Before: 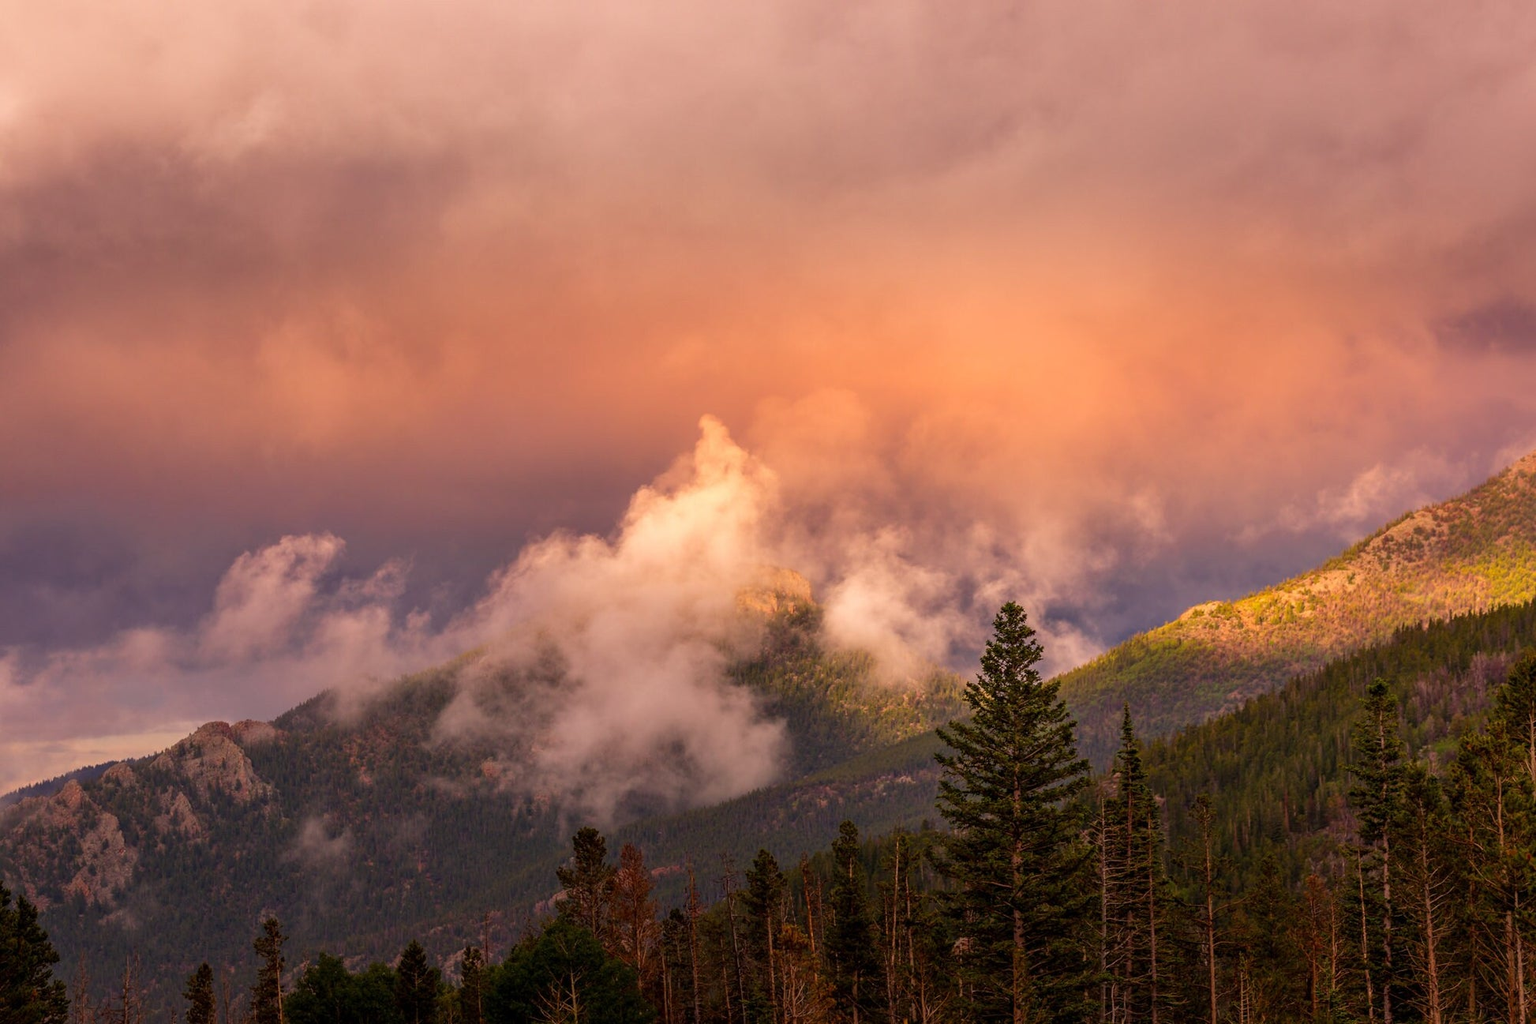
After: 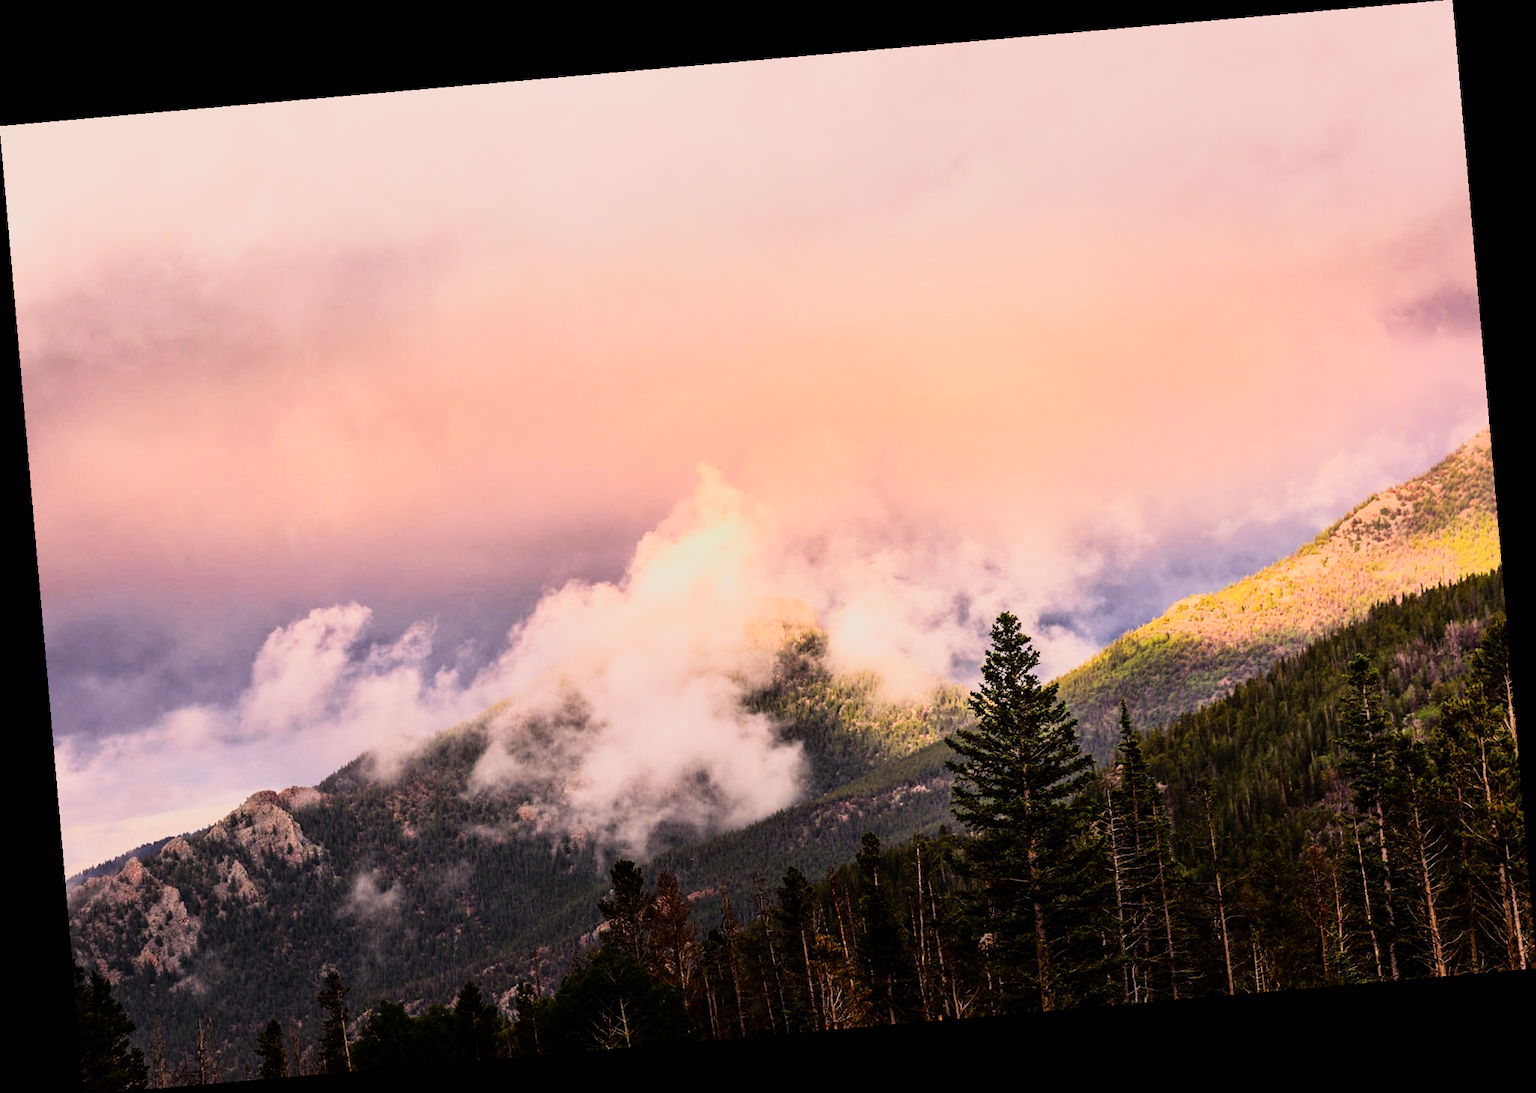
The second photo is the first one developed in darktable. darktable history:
sigmoid: contrast 1.22, skew 0.65
rgb curve: curves: ch0 [(0, 0) (0.21, 0.15) (0.24, 0.21) (0.5, 0.75) (0.75, 0.96) (0.89, 0.99) (1, 1)]; ch1 [(0, 0.02) (0.21, 0.13) (0.25, 0.2) (0.5, 0.67) (0.75, 0.9) (0.89, 0.97) (1, 1)]; ch2 [(0, 0.02) (0.21, 0.13) (0.25, 0.2) (0.5, 0.67) (0.75, 0.9) (0.89, 0.97) (1, 1)], compensate middle gray true
white balance: red 0.925, blue 1.046
exposure: black level correction 0.001, exposure 0.191 EV, compensate highlight preservation false
rotate and perspective: rotation -4.98°, automatic cropping off
